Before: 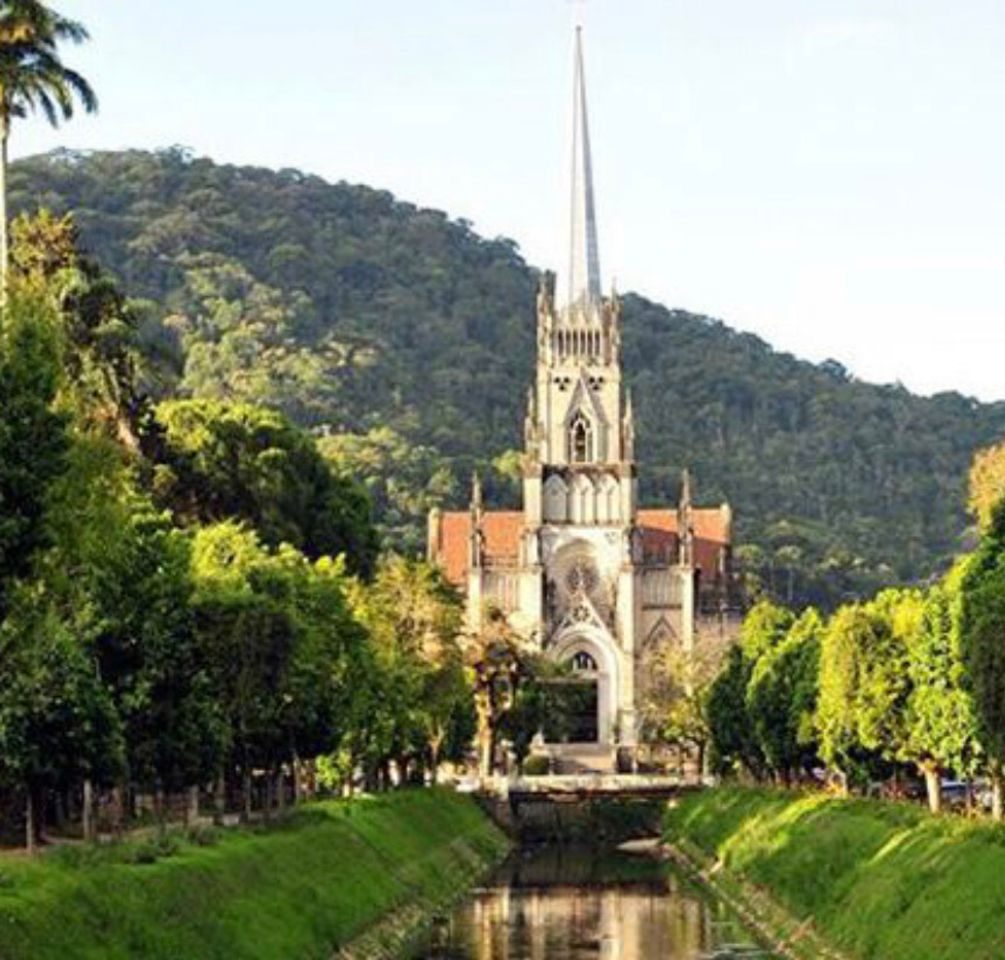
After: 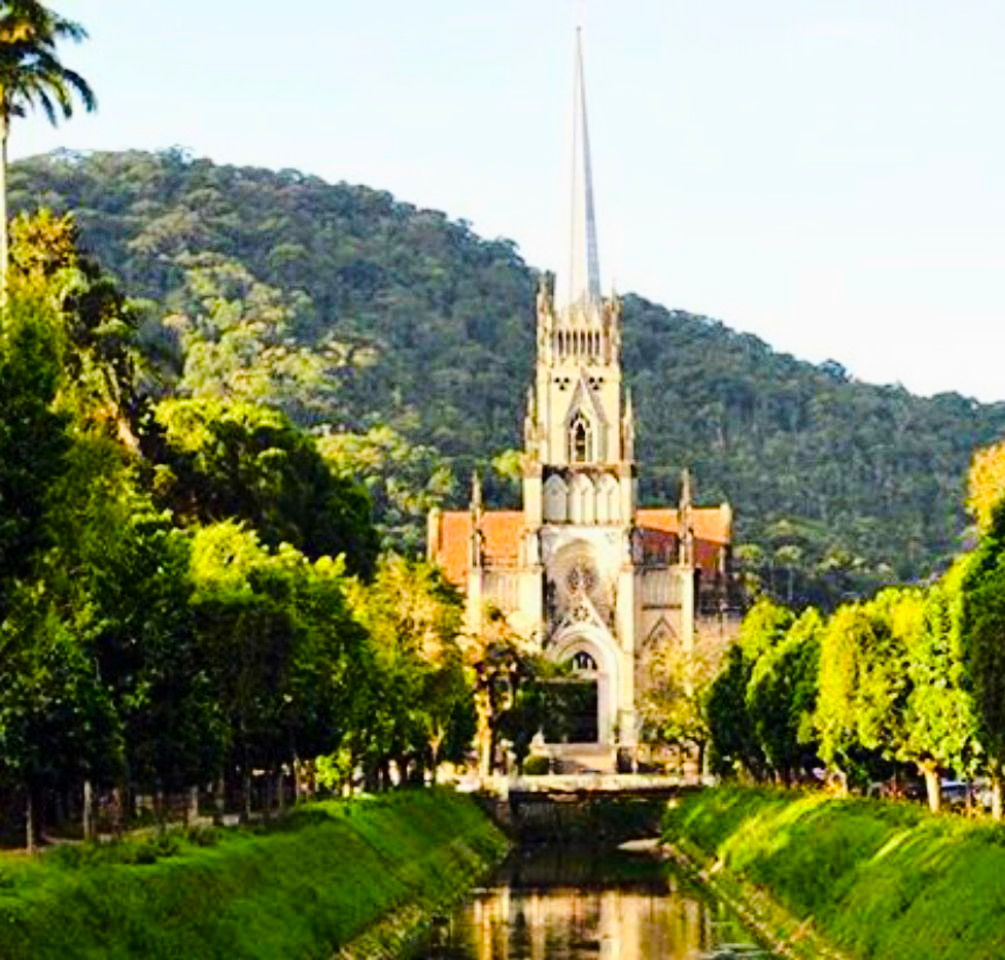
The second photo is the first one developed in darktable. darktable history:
exposure: exposure -0.116 EV, compensate exposure bias true, compensate highlight preservation false
base curve: curves: ch0 [(0, 0) (0.036, 0.025) (0.121, 0.166) (0.206, 0.329) (0.605, 0.79) (1, 1)]
color balance rgb: shadows lift › chroma 0.833%, shadows lift › hue 111.71°, perceptual saturation grading › global saturation 40.285%, perceptual saturation grading › highlights -24.92%, perceptual saturation grading › mid-tones 35.655%, perceptual saturation grading › shadows 35.098%
